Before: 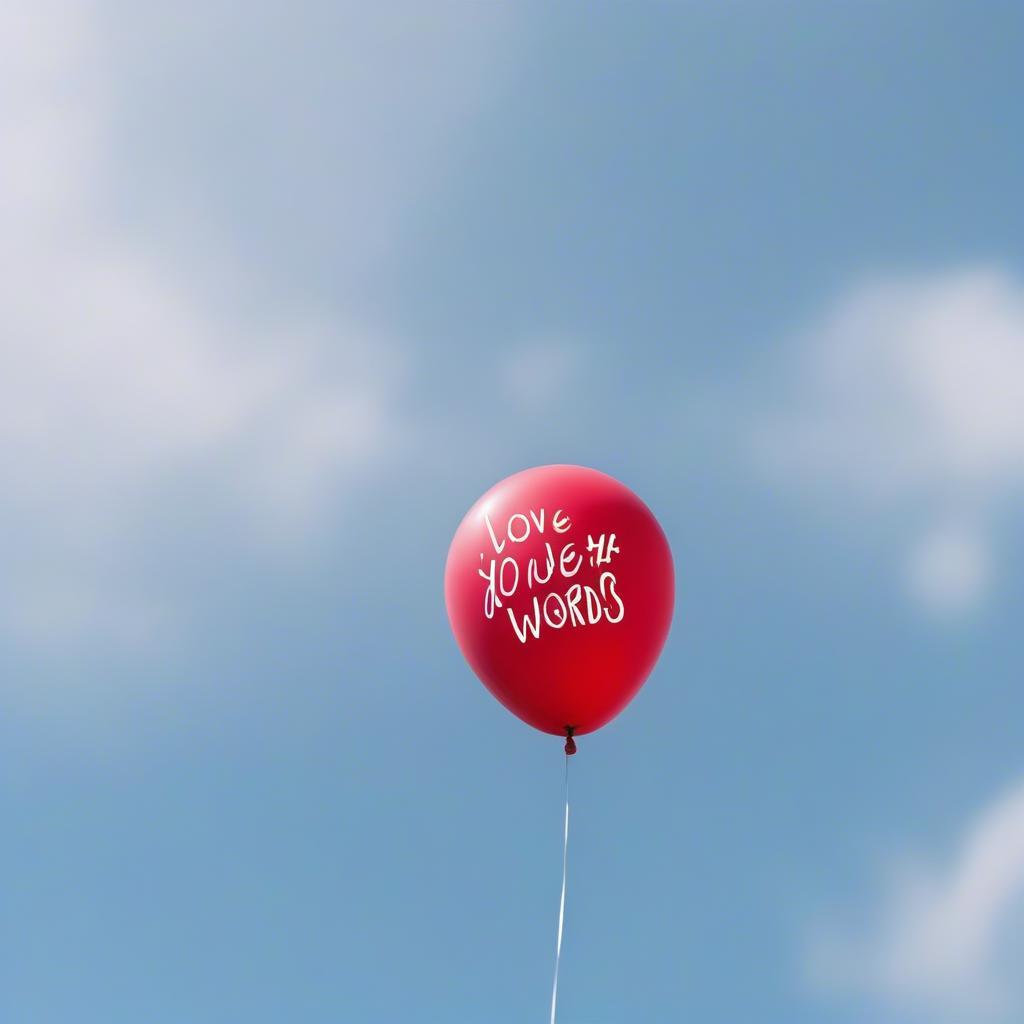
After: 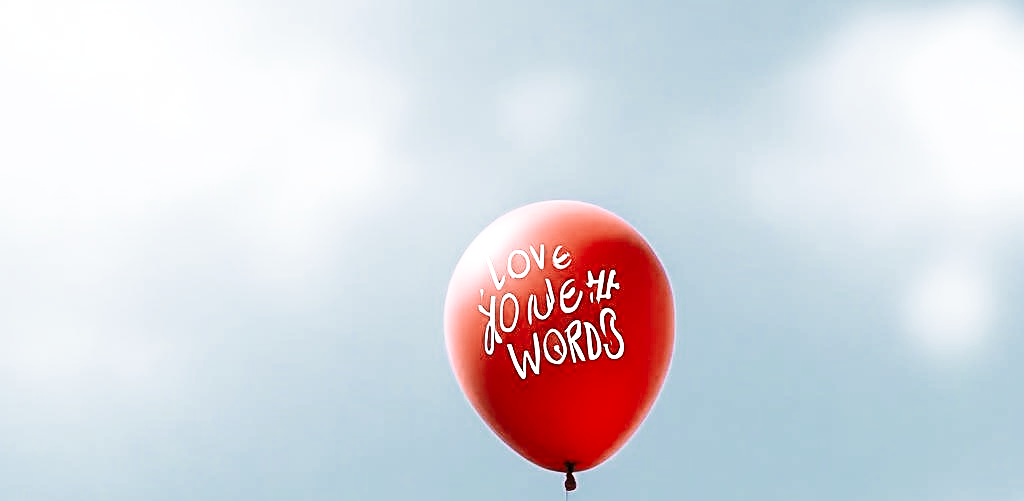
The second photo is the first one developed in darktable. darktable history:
crop and rotate: top 25.783%, bottom 25.216%
sharpen: on, module defaults
base curve: curves: ch0 [(0, 0) (0.036, 0.037) (0.121, 0.228) (0.46, 0.76) (0.859, 0.983) (1, 1)], preserve colors none
tone equalizer: -8 EV -0.735 EV, -7 EV -0.716 EV, -6 EV -0.612 EV, -5 EV -0.372 EV, -3 EV 0.389 EV, -2 EV 0.6 EV, -1 EV 0.691 EV, +0 EV 0.72 EV, edges refinement/feathering 500, mask exposure compensation -1.57 EV, preserve details no
color zones: curves: ch0 [(0, 0.5) (0.125, 0.4) (0.25, 0.5) (0.375, 0.4) (0.5, 0.4) (0.625, 0.35) (0.75, 0.35) (0.875, 0.5)]; ch1 [(0, 0.35) (0.125, 0.45) (0.25, 0.35) (0.375, 0.35) (0.5, 0.35) (0.625, 0.35) (0.75, 0.45) (0.875, 0.35)]; ch2 [(0, 0.6) (0.125, 0.5) (0.25, 0.5) (0.375, 0.6) (0.5, 0.6) (0.625, 0.5) (0.75, 0.5) (0.875, 0.5)]
